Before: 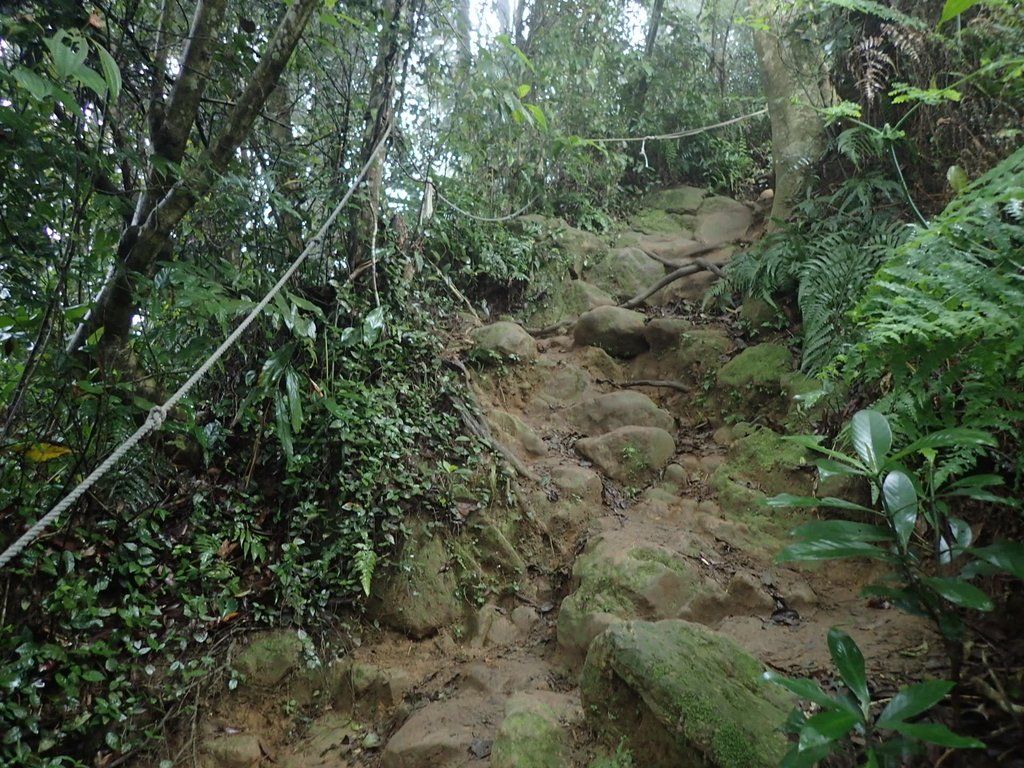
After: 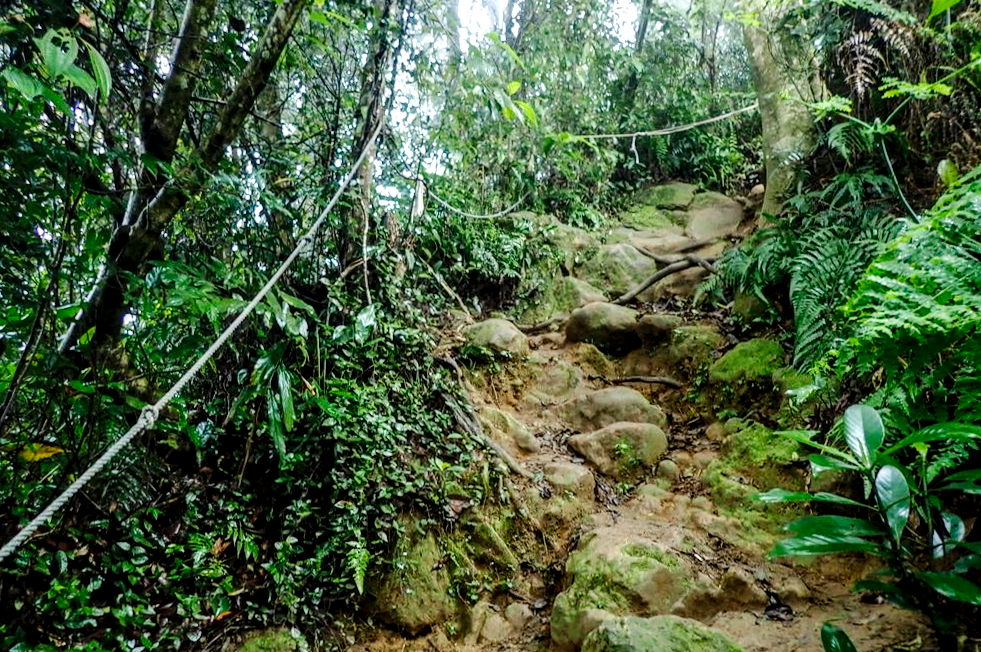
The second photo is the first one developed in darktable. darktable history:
base curve: curves: ch0 [(0, 0) (0.036, 0.025) (0.121, 0.166) (0.206, 0.329) (0.605, 0.79) (1, 1)], preserve colors none
contrast brightness saturation: brightness -0.019, saturation 0.337
local contrast: highlights 22%, detail 150%
crop and rotate: angle 0.364°, left 0.423%, right 2.95%, bottom 14.282%
